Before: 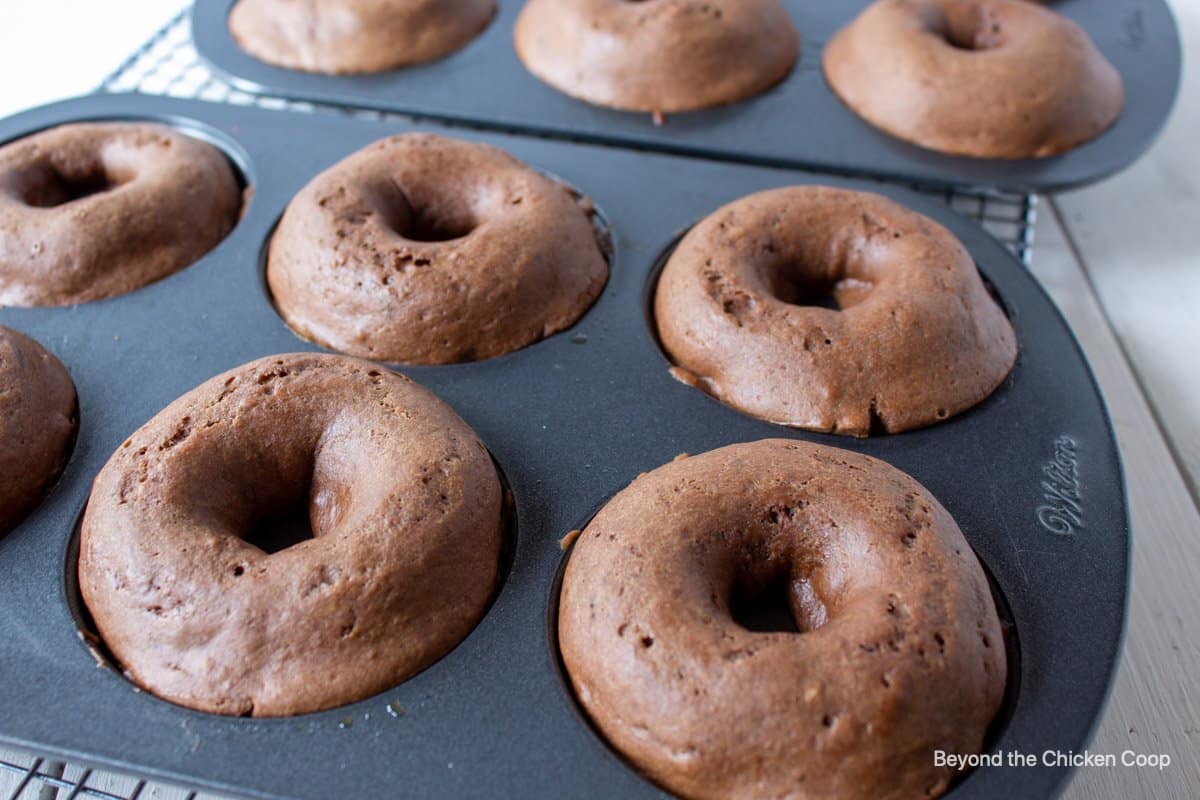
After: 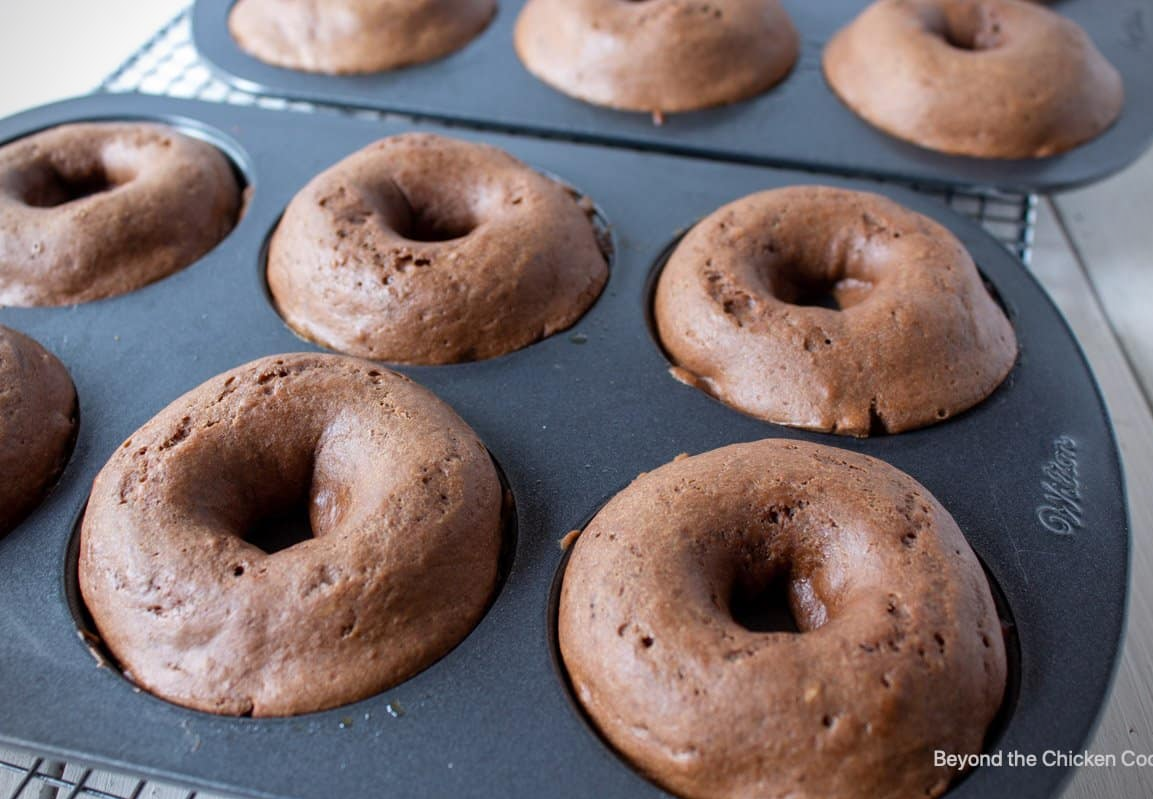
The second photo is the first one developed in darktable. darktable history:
vignetting: fall-off start 91.62%
crop: right 3.85%, bottom 0.037%
